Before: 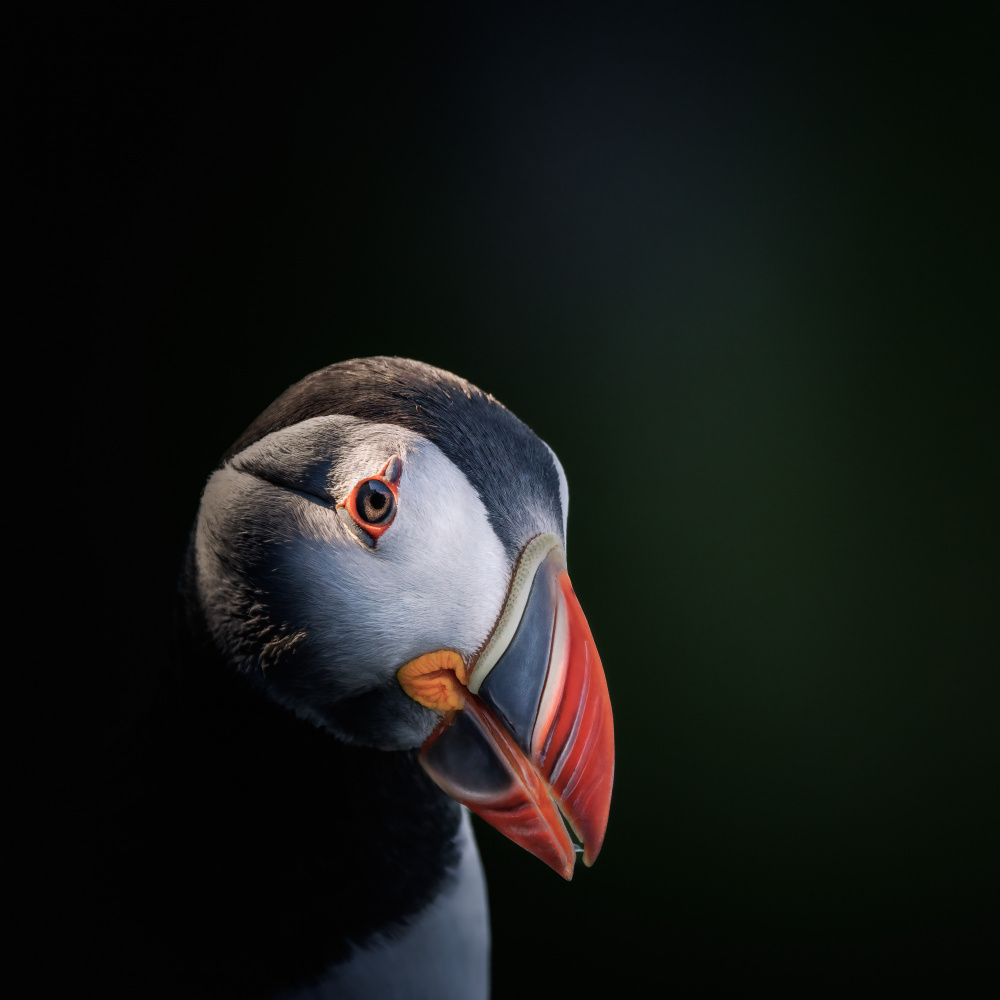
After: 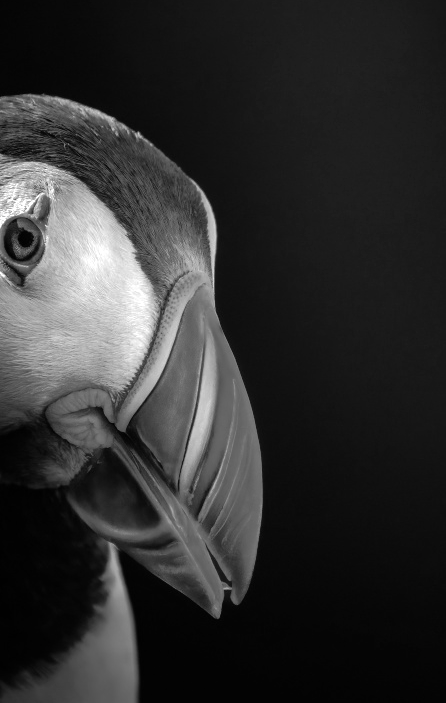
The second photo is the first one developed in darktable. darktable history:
crop: left 35.29%, top 26.294%, right 20.105%, bottom 3.361%
color calibration: output gray [0.21, 0.42, 0.37, 0], illuminant as shot in camera, x 0.358, y 0.373, temperature 4628.91 K
shadows and highlights: on, module defaults
color balance rgb: power › luminance -9.112%, perceptual saturation grading › global saturation 64.269%, perceptual saturation grading › highlights 49.304%, perceptual saturation grading › shadows 29.596%, perceptual brilliance grading › highlights 13.831%, perceptual brilliance grading › shadows -18.571%
